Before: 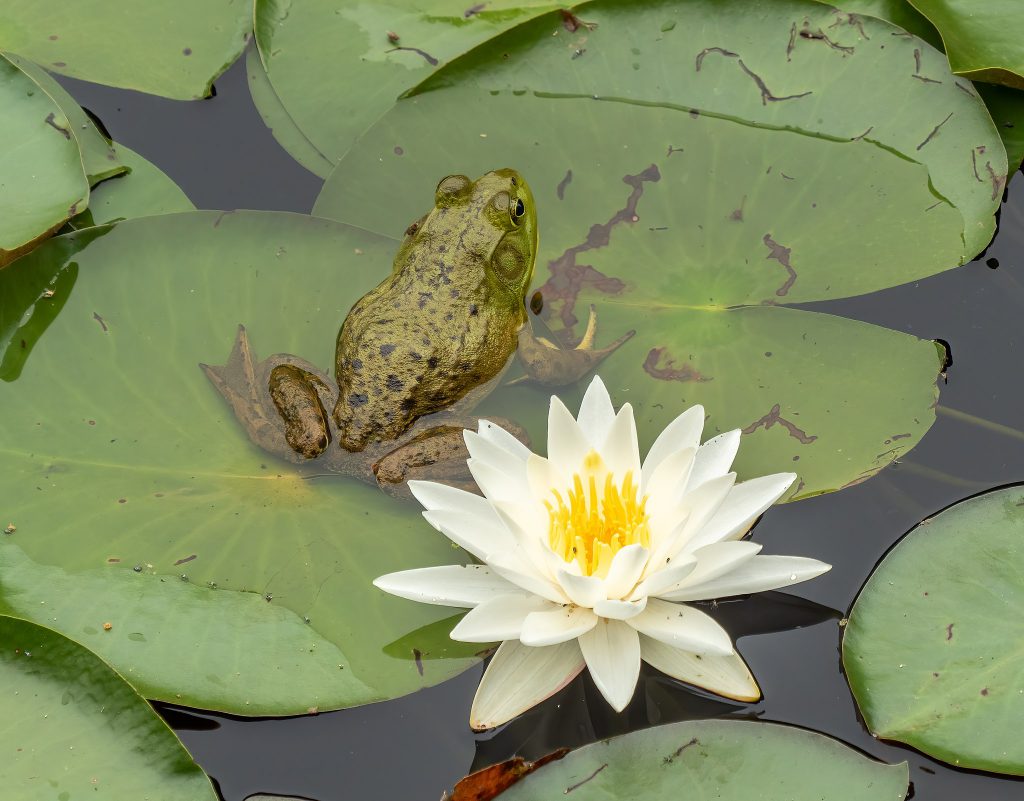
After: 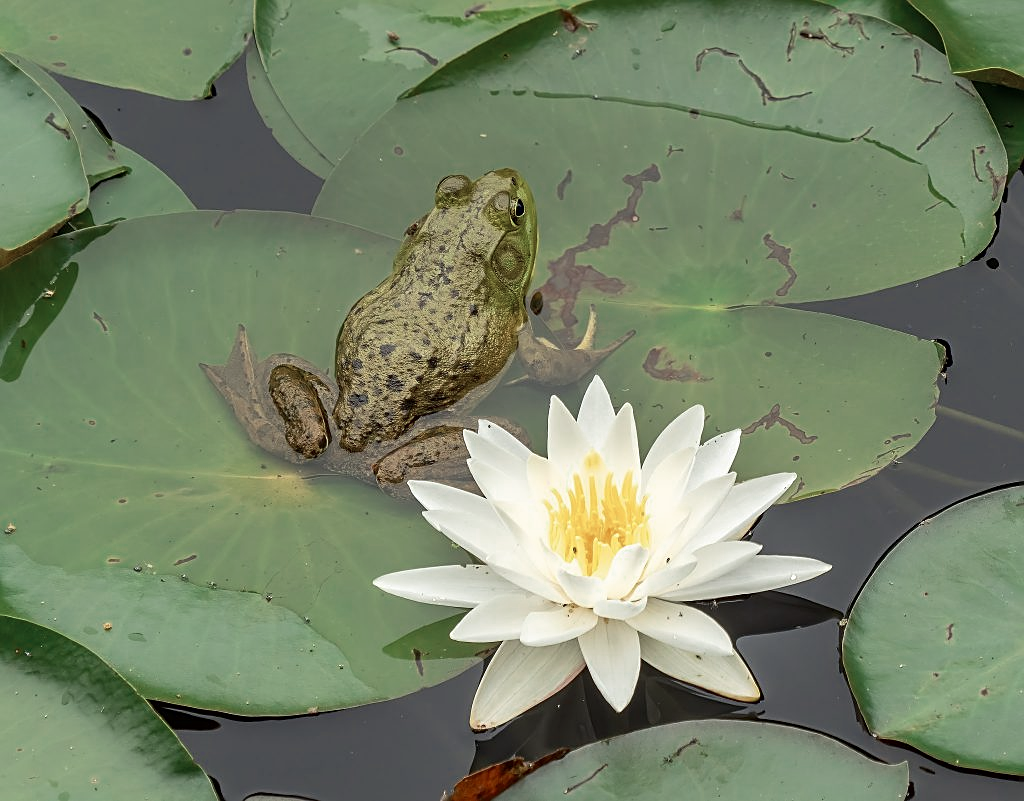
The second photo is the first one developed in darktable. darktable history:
sharpen: radius 1.979
contrast brightness saturation: contrast 0.071
color zones: curves: ch0 [(0, 0.5) (0.125, 0.4) (0.25, 0.5) (0.375, 0.4) (0.5, 0.4) (0.625, 0.35) (0.75, 0.35) (0.875, 0.5)]; ch1 [(0, 0.35) (0.125, 0.45) (0.25, 0.35) (0.375, 0.35) (0.5, 0.35) (0.625, 0.35) (0.75, 0.45) (0.875, 0.35)]; ch2 [(0, 0.6) (0.125, 0.5) (0.25, 0.5) (0.375, 0.6) (0.5, 0.6) (0.625, 0.5) (0.75, 0.5) (0.875, 0.5)]
